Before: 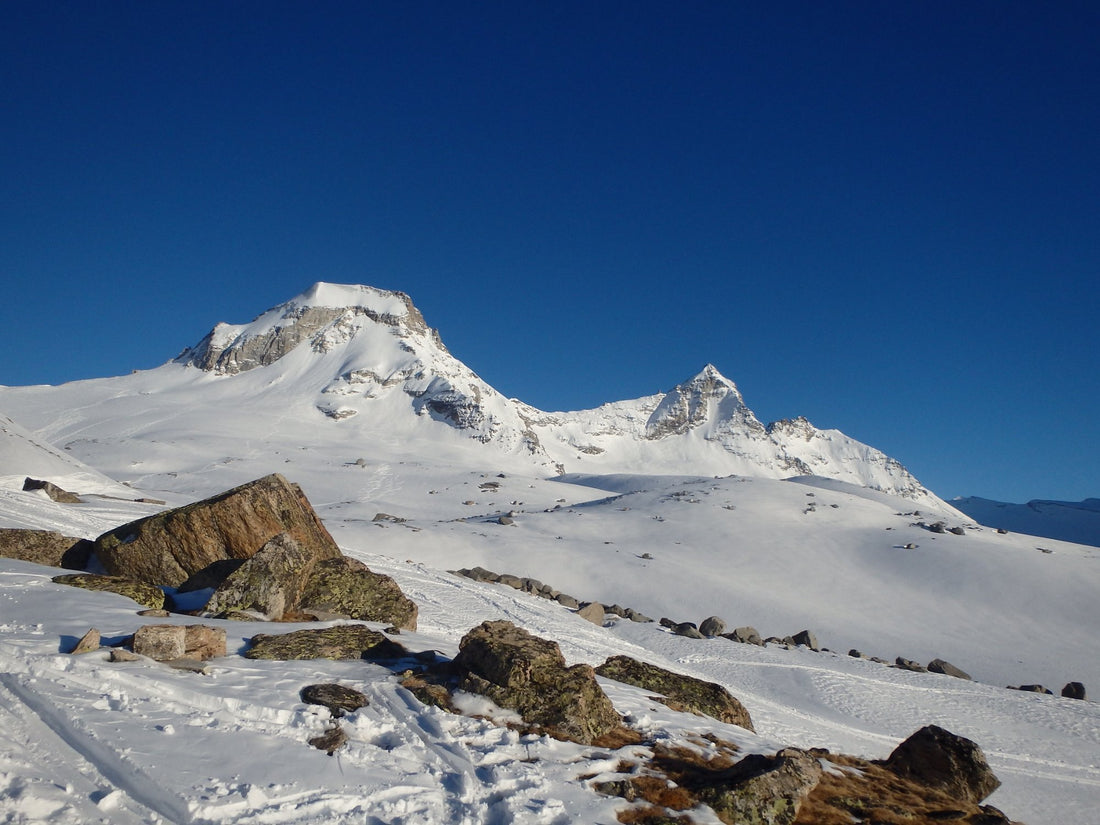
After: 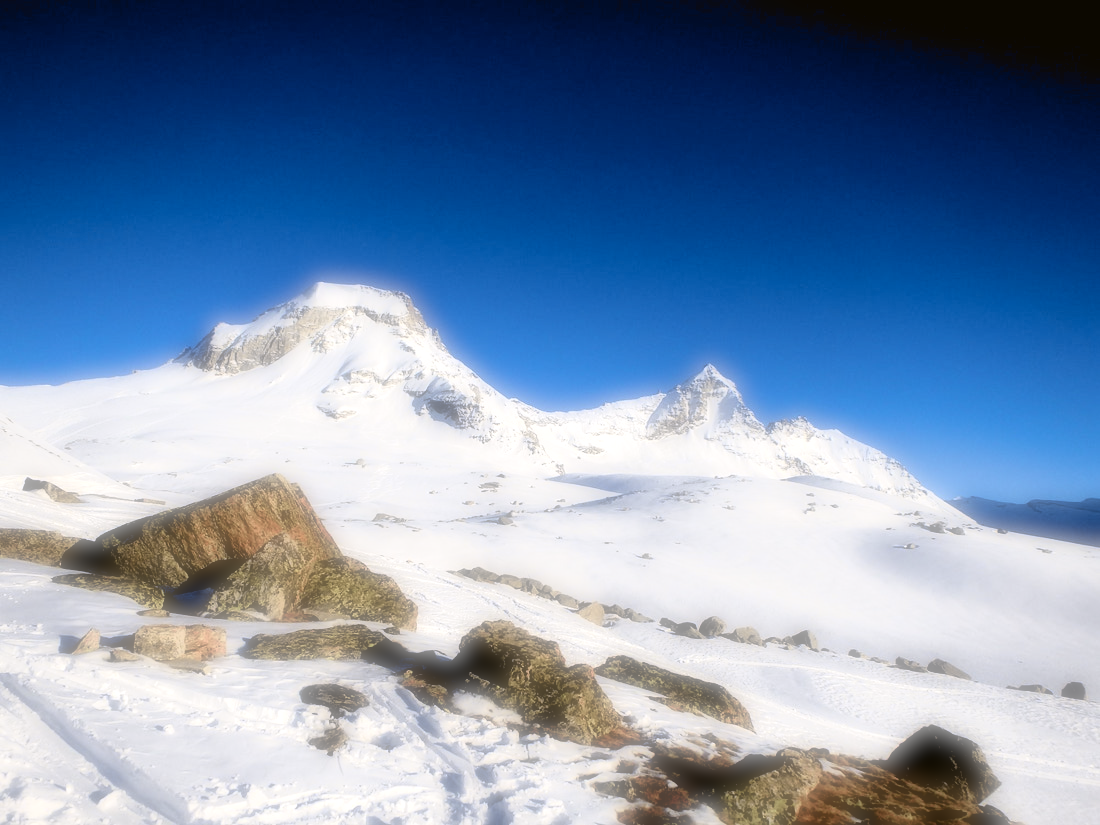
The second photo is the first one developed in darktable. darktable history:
rgb levels: levels [[0.034, 0.472, 0.904], [0, 0.5, 1], [0, 0.5, 1]]
color calibration: illuminant custom, x 0.348, y 0.366, temperature 4940.58 K
tone curve: curves: ch0 [(0, 0.021) (0.049, 0.044) (0.152, 0.14) (0.328, 0.377) (0.473, 0.543) (0.663, 0.734) (0.84, 0.899) (1, 0.969)]; ch1 [(0, 0) (0.302, 0.331) (0.427, 0.433) (0.472, 0.47) (0.502, 0.503) (0.527, 0.524) (0.564, 0.591) (0.602, 0.632) (0.677, 0.701) (0.859, 0.885) (1, 1)]; ch2 [(0, 0) (0.33, 0.301) (0.447, 0.44) (0.487, 0.496) (0.502, 0.516) (0.535, 0.563) (0.565, 0.6) (0.618, 0.629) (1, 1)], color space Lab, independent channels, preserve colors none
exposure: black level correction -0.002, exposure 0.708 EV, compensate exposure bias true, compensate highlight preservation false
soften: on, module defaults
